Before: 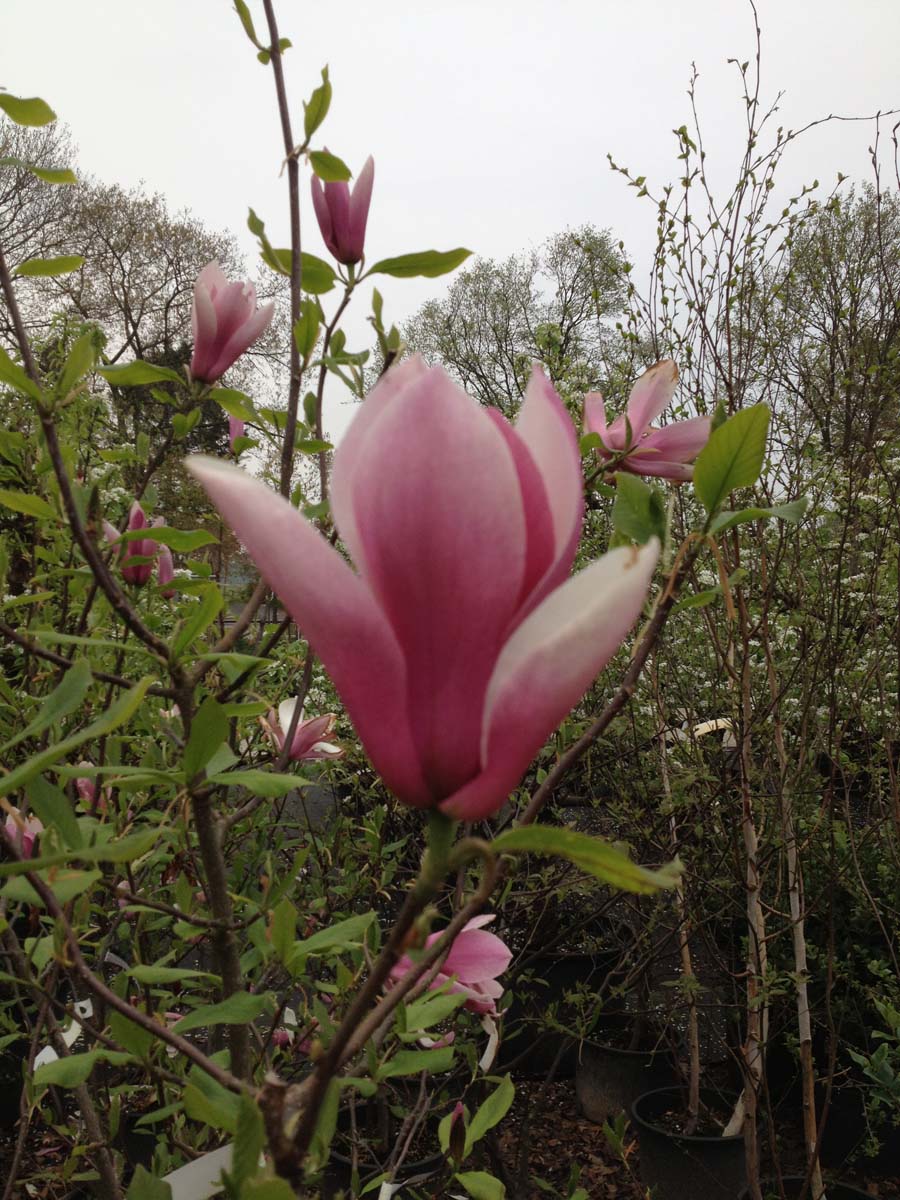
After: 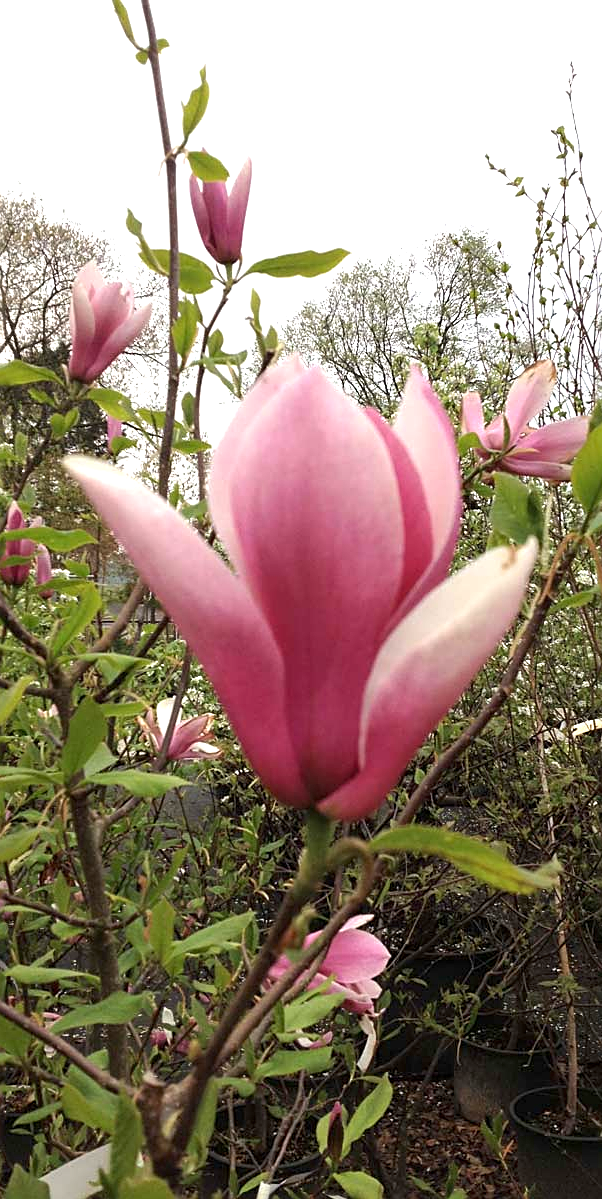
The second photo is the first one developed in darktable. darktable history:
crop and rotate: left 13.628%, right 19.441%
color calibration: illuminant same as pipeline (D50), adaptation XYZ, x 0.346, y 0.359, temperature 5004.33 K
exposure: black level correction 0.001, exposure 1.119 EV, compensate exposure bias true, compensate highlight preservation false
color correction: highlights b* -0.054, saturation 0.988
sharpen: on, module defaults
